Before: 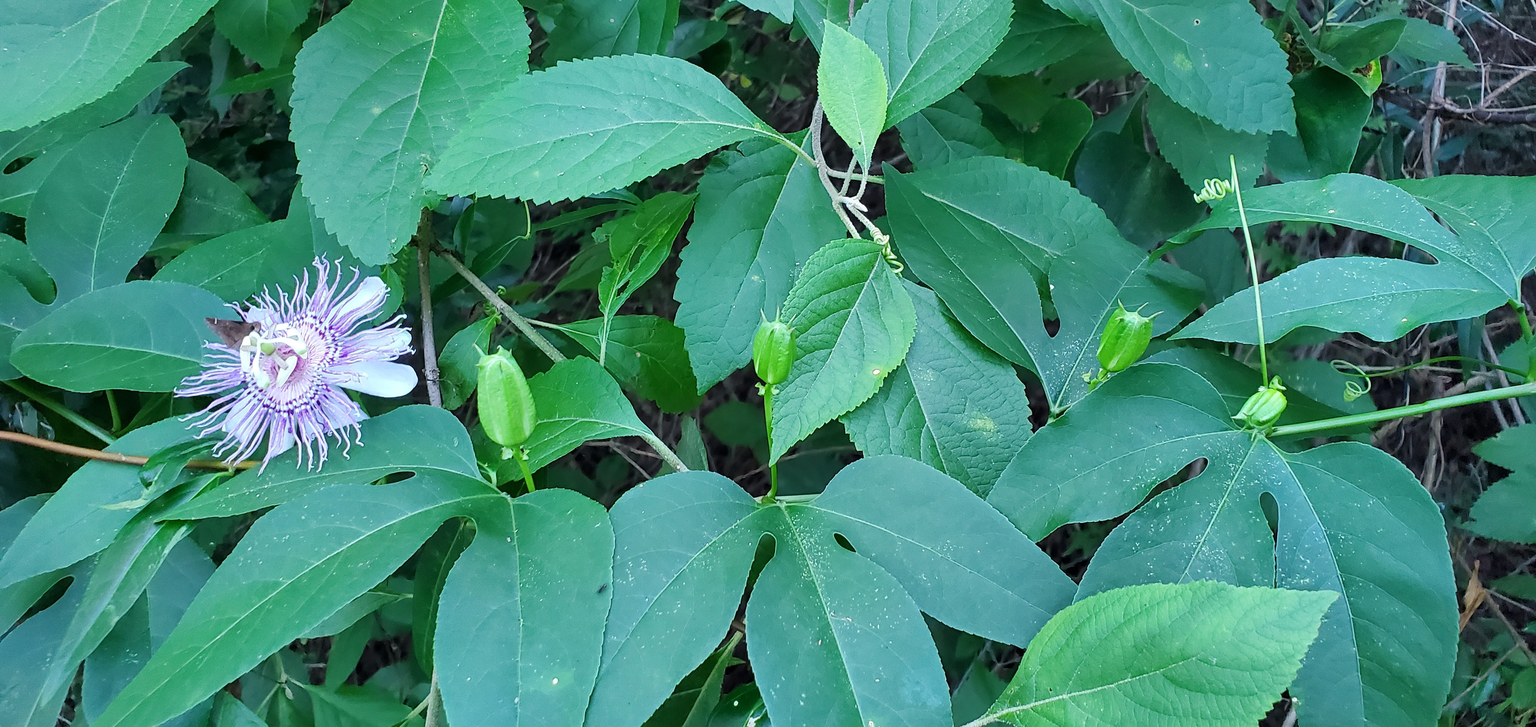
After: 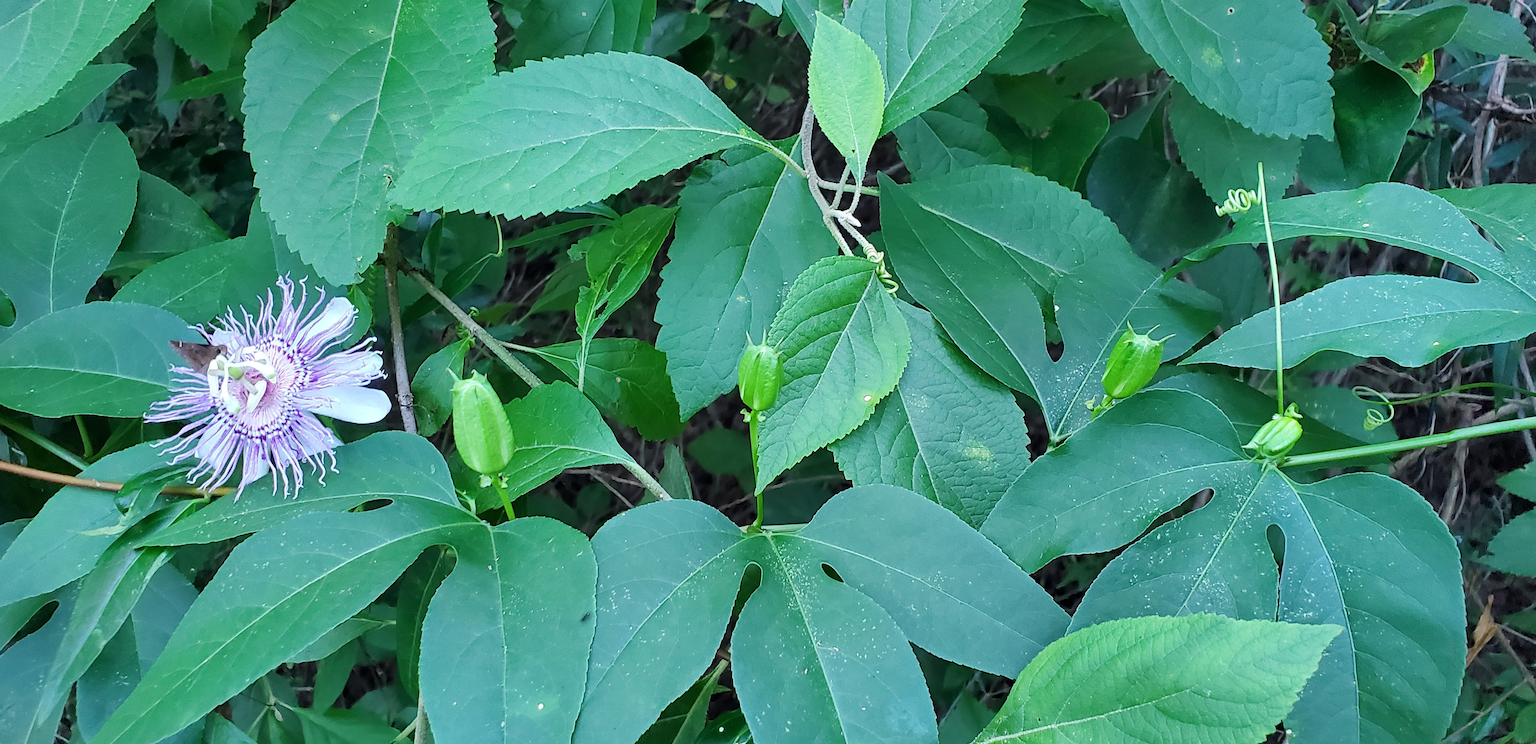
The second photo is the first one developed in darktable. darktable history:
rotate and perspective: rotation 0.074°, lens shift (vertical) 0.096, lens shift (horizontal) -0.041, crop left 0.043, crop right 0.952, crop top 0.024, crop bottom 0.979
white balance: red 1, blue 1
